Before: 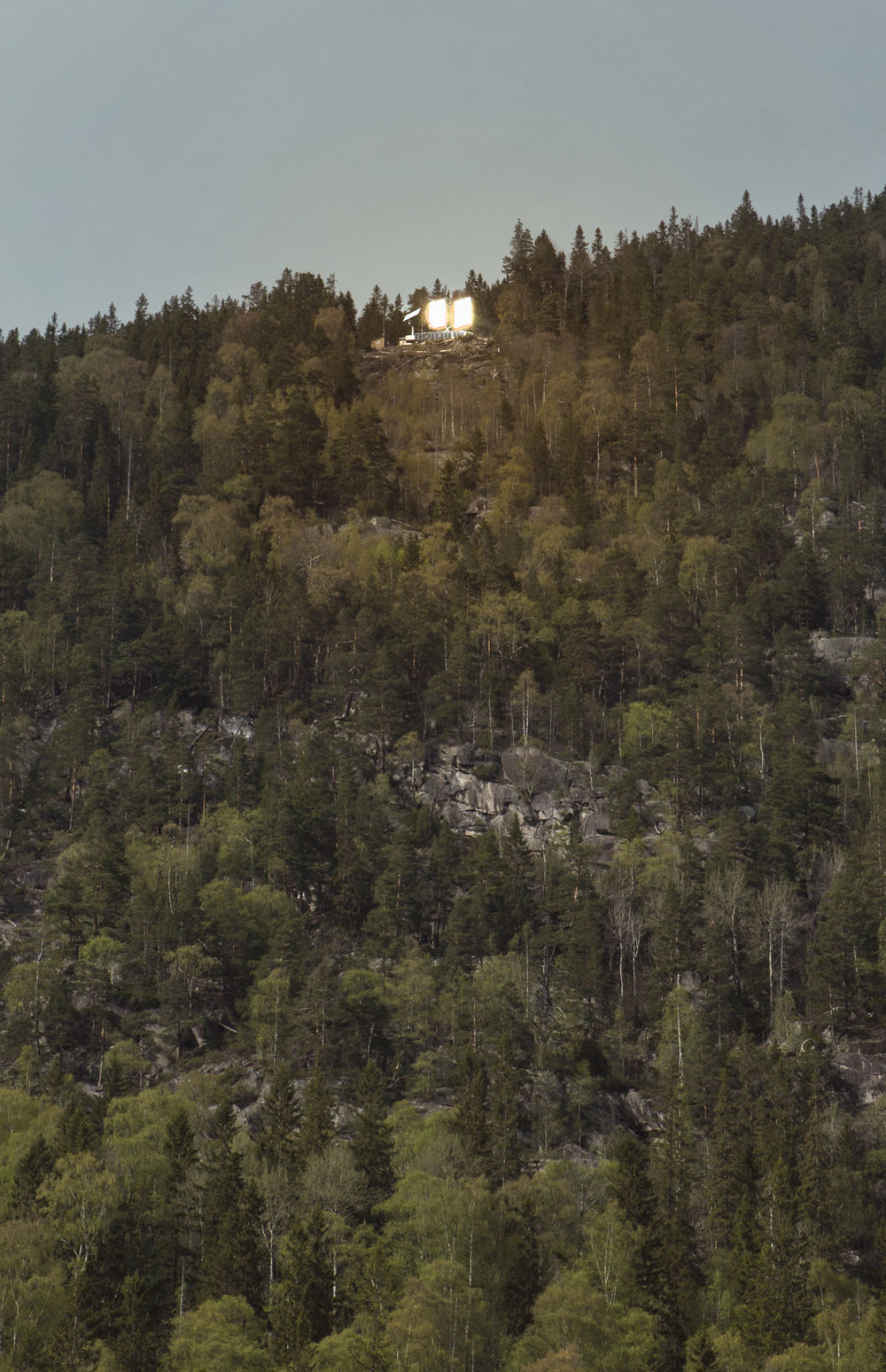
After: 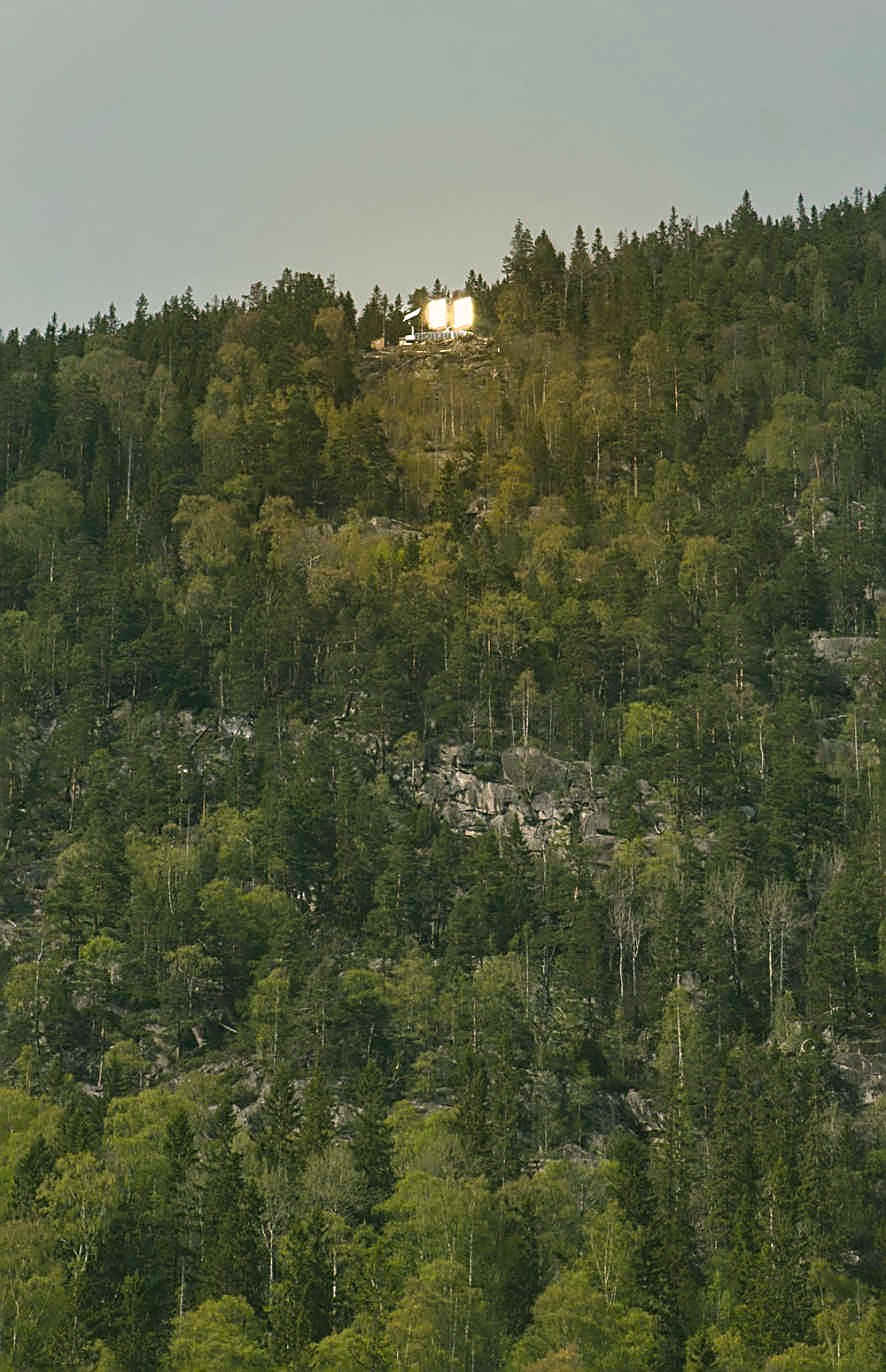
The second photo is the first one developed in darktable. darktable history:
color correction: highlights a* 4.04, highlights b* 4.91, shadows a* -8.18, shadows b* 4.7
sharpen: amount 0.737
color balance rgb: shadows lift › luminance -7.382%, shadows lift › chroma 2.205%, shadows lift › hue 164.7°, global offset › luminance 0.478%, linear chroma grading › global chroma 15.274%, perceptual saturation grading › global saturation -1.824%, perceptual saturation grading › highlights -7.489%, perceptual saturation grading › mid-tones 7.467%, perceptual saturation grading › shadows 4.574%, perceptual brilliance grading › mid-tones 10.413%, perceptual brilliance grading › shadows 14.153%
